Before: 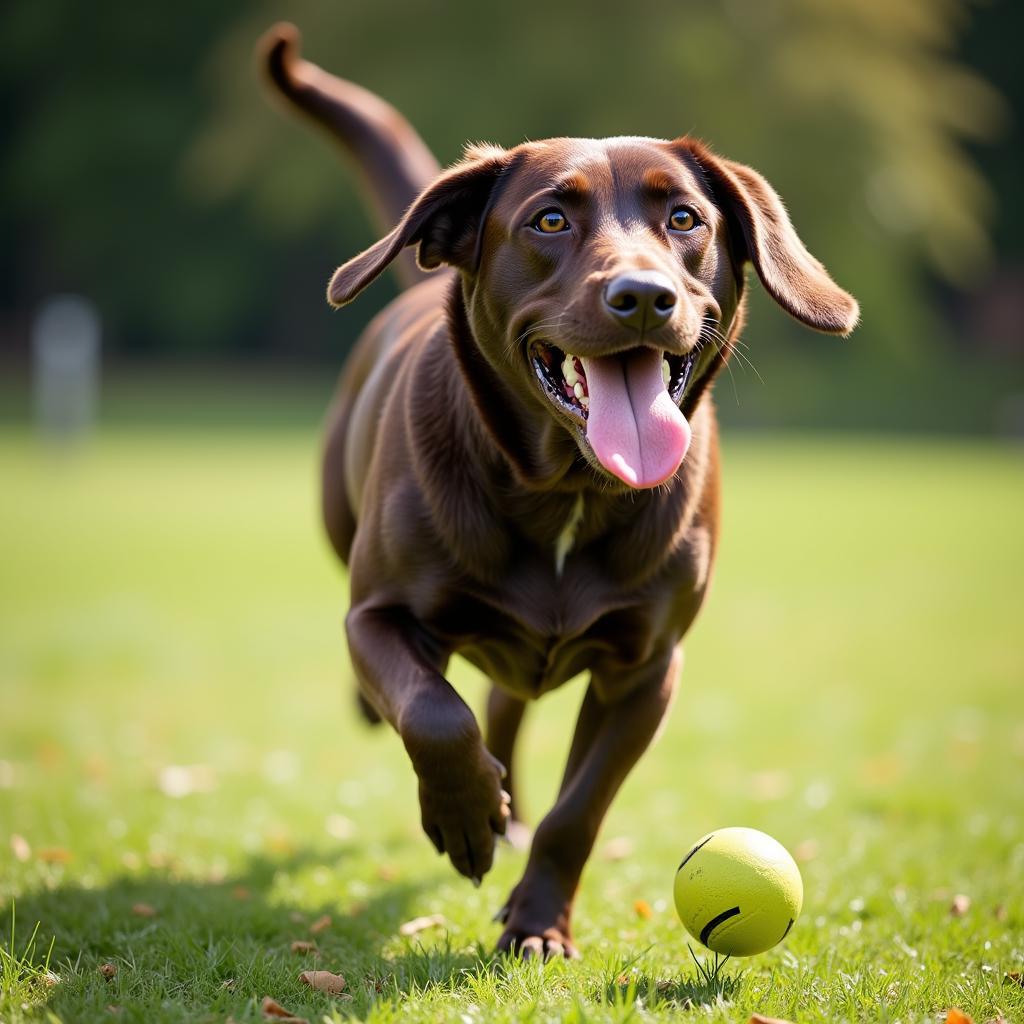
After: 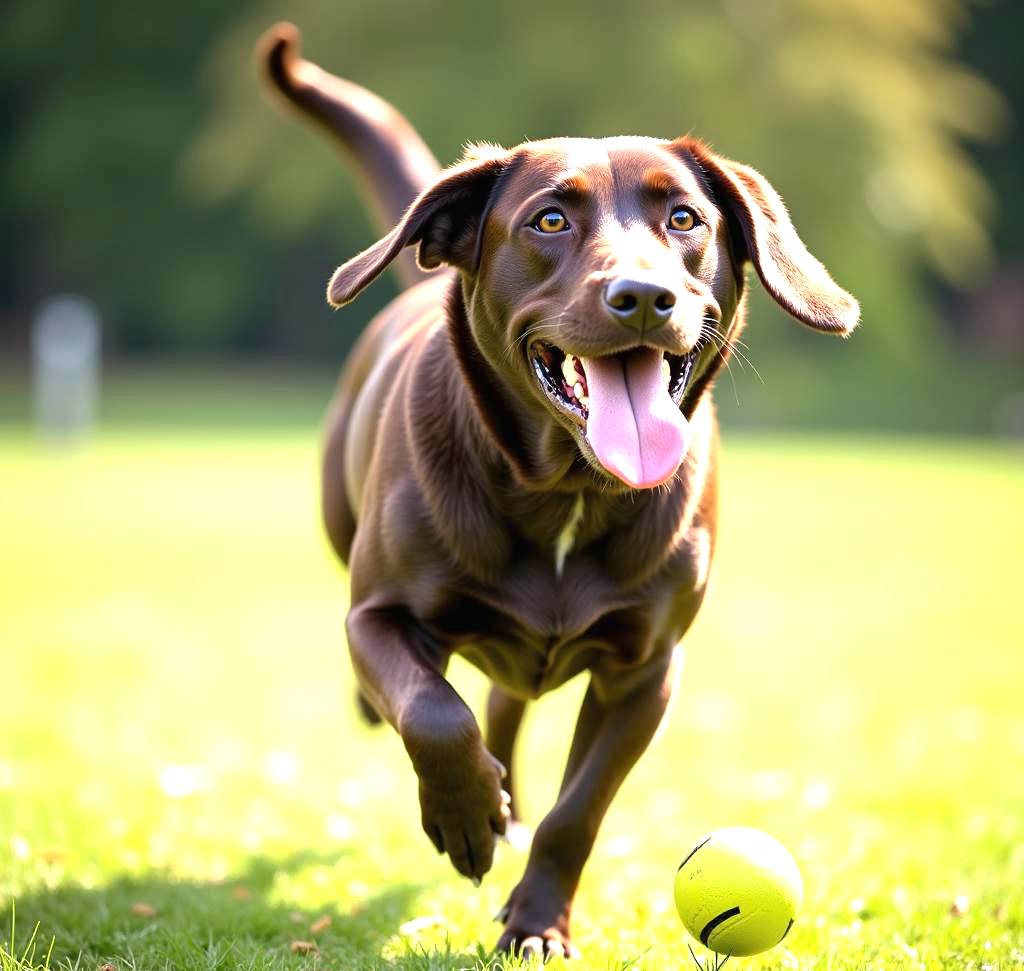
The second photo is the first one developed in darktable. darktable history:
crop and rotate: top 0%, bottom 5.097%
exposure: black level correction 0, exposure 1.2 EV, compensate highlight preservation false
